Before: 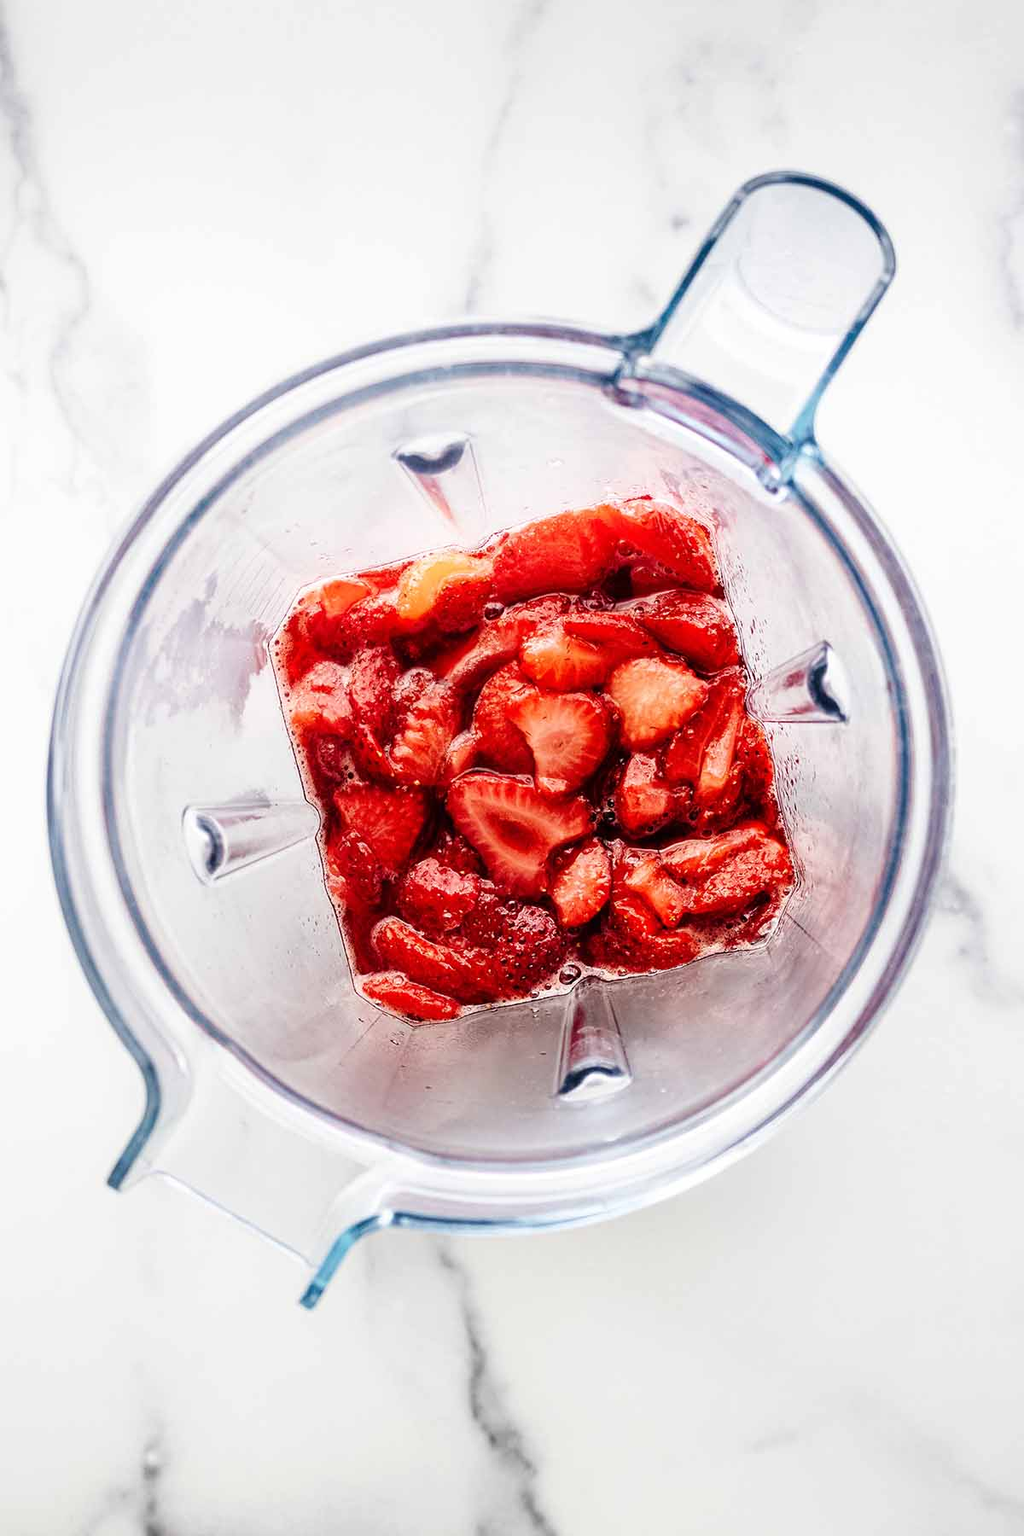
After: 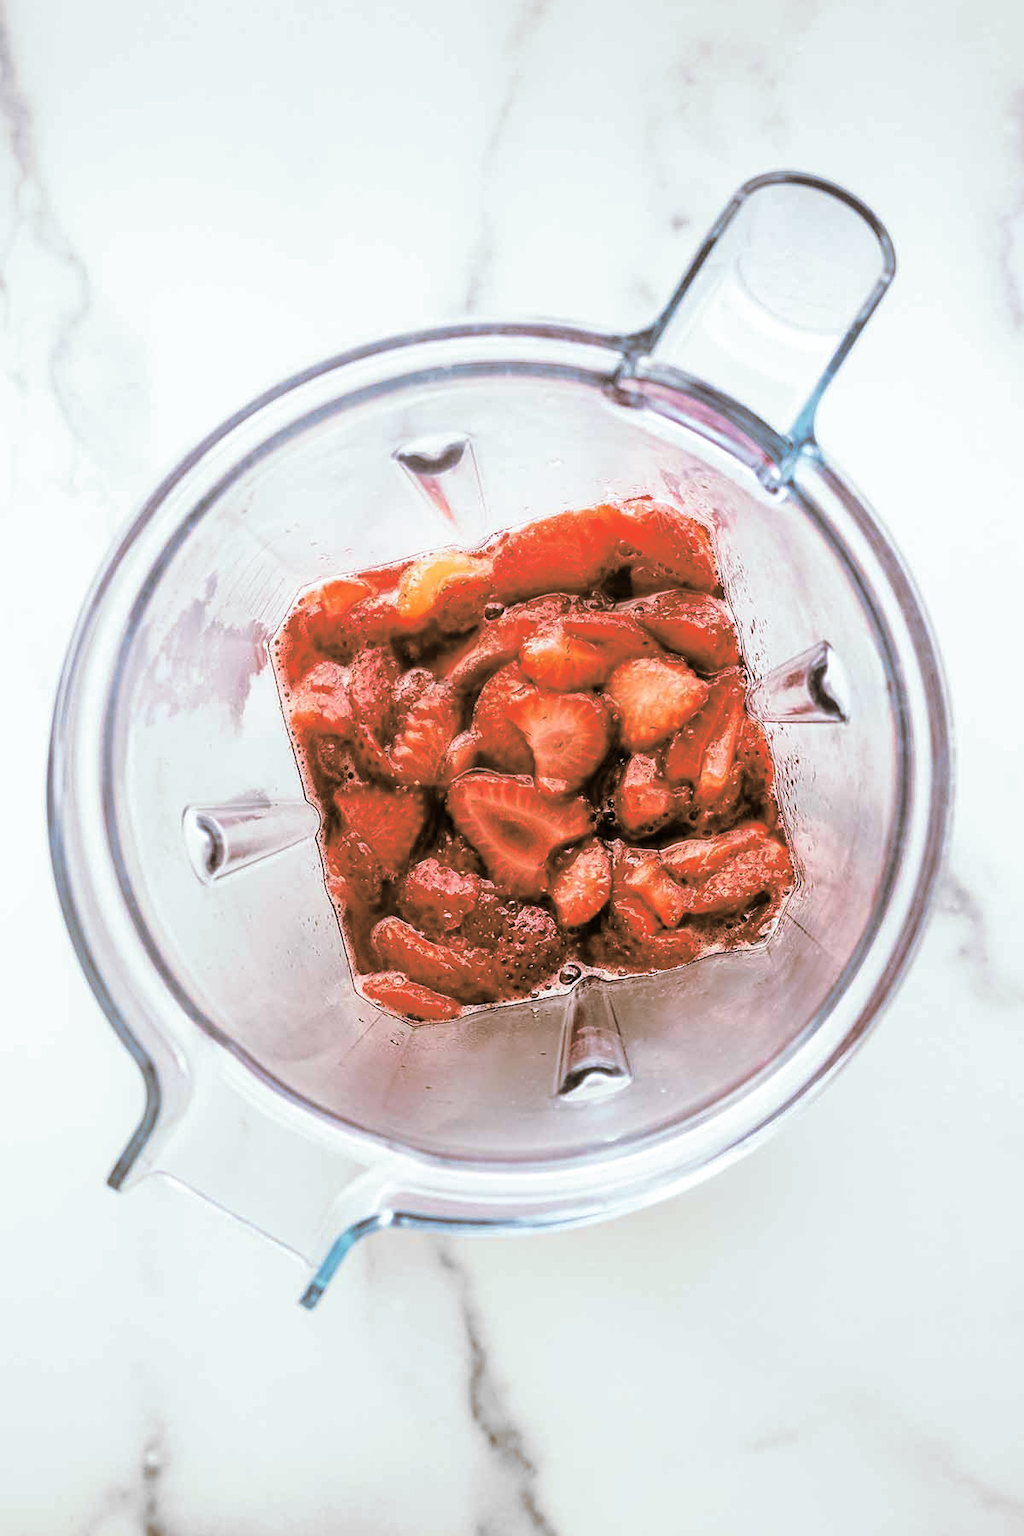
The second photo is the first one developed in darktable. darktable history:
white balance: red 1, blue 1
split-toning: shadows › hue 37.98°, highlights › hue 185.58°, balance -55.261
